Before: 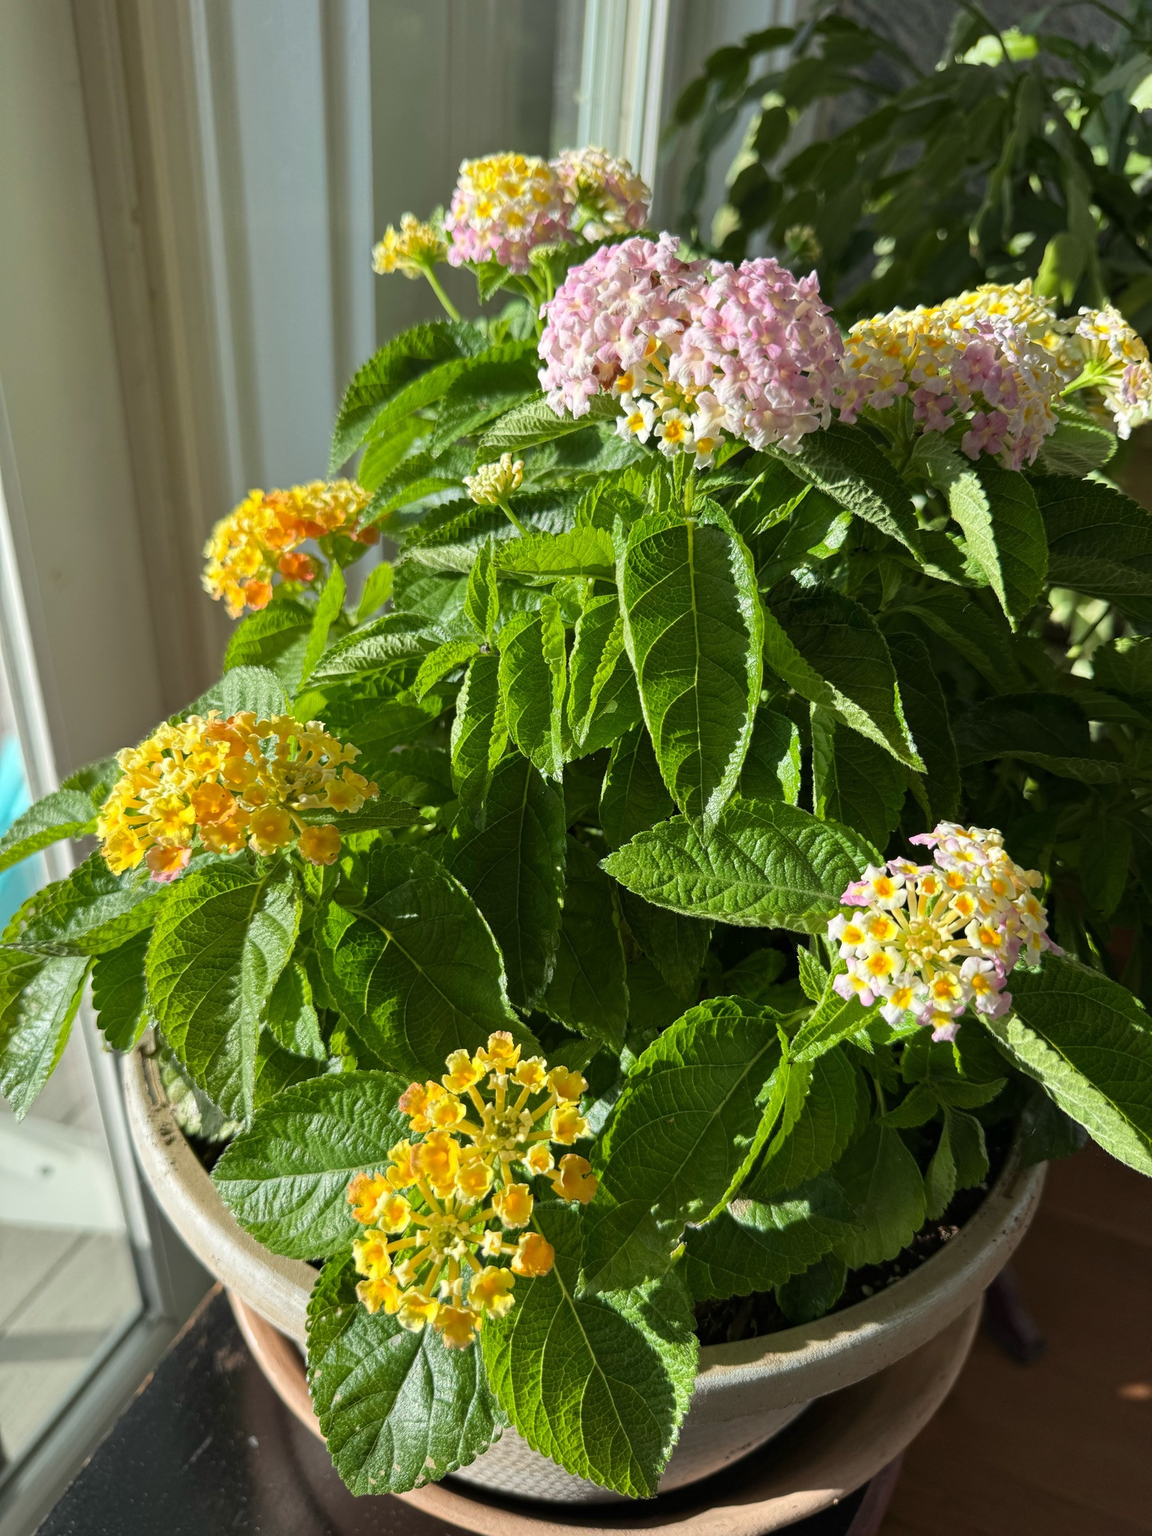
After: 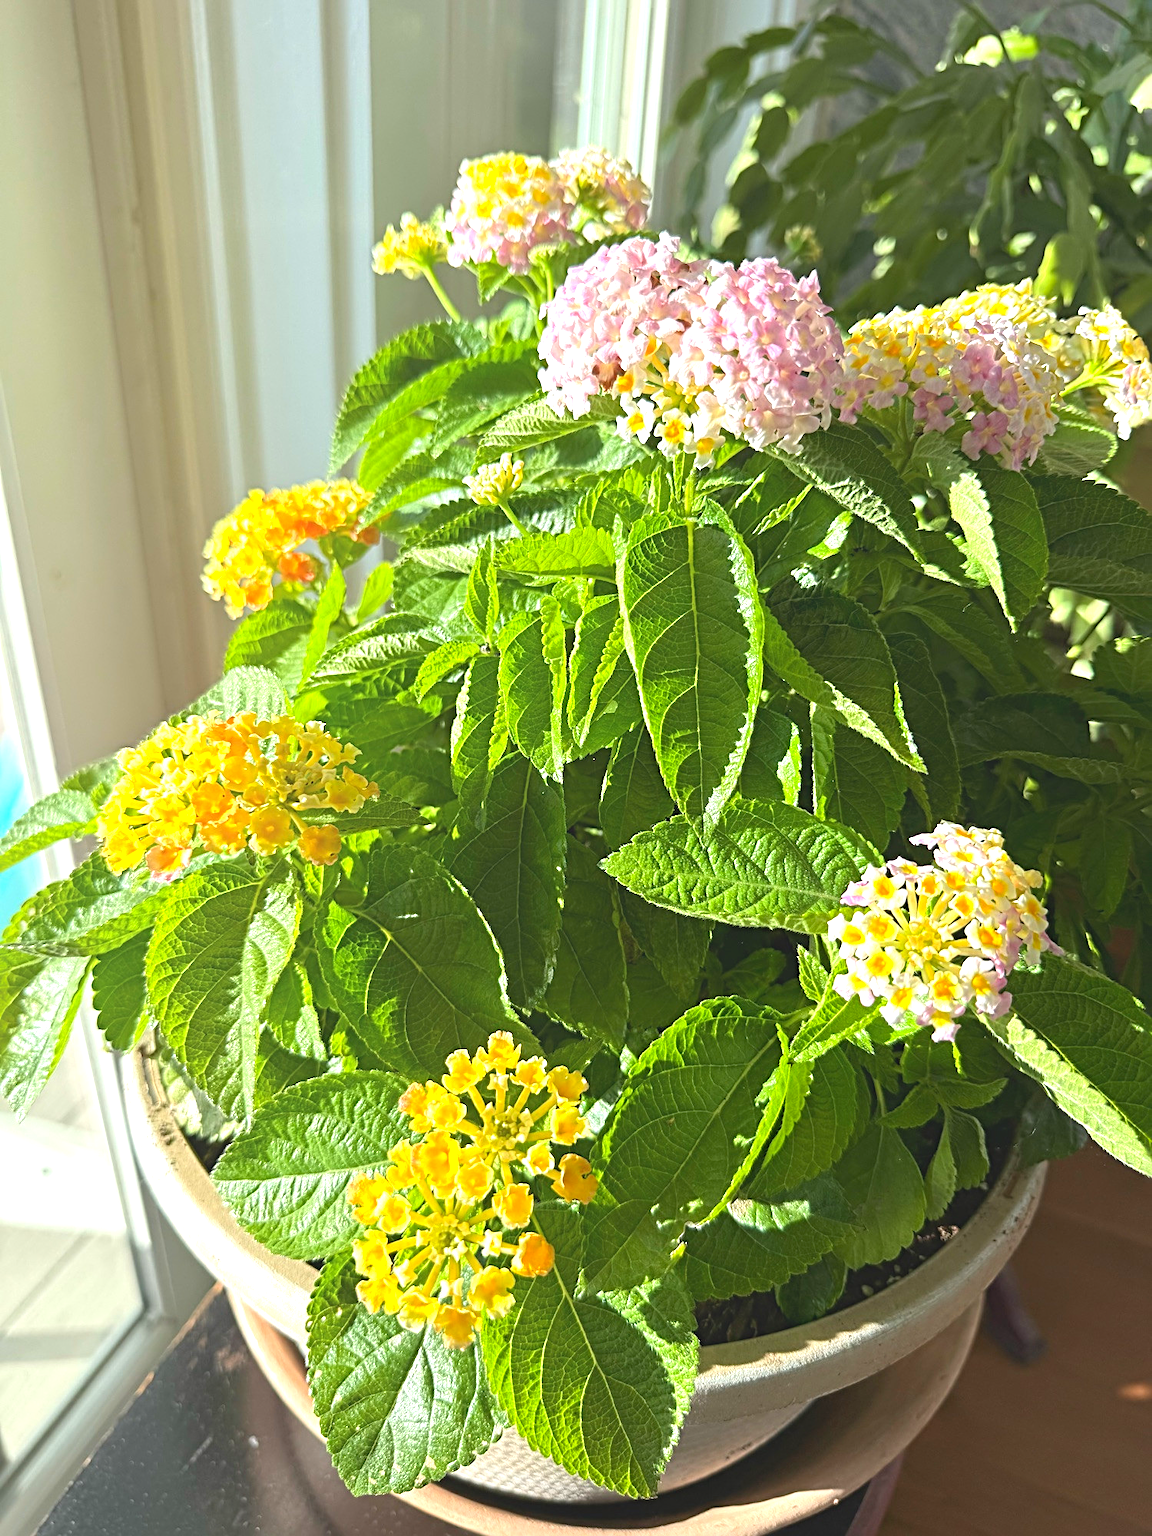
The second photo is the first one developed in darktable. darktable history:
local contrast: detail 69%
sharpen: radius 4
exposure: exposure 1.223 EV, compensate highlight preservation false
